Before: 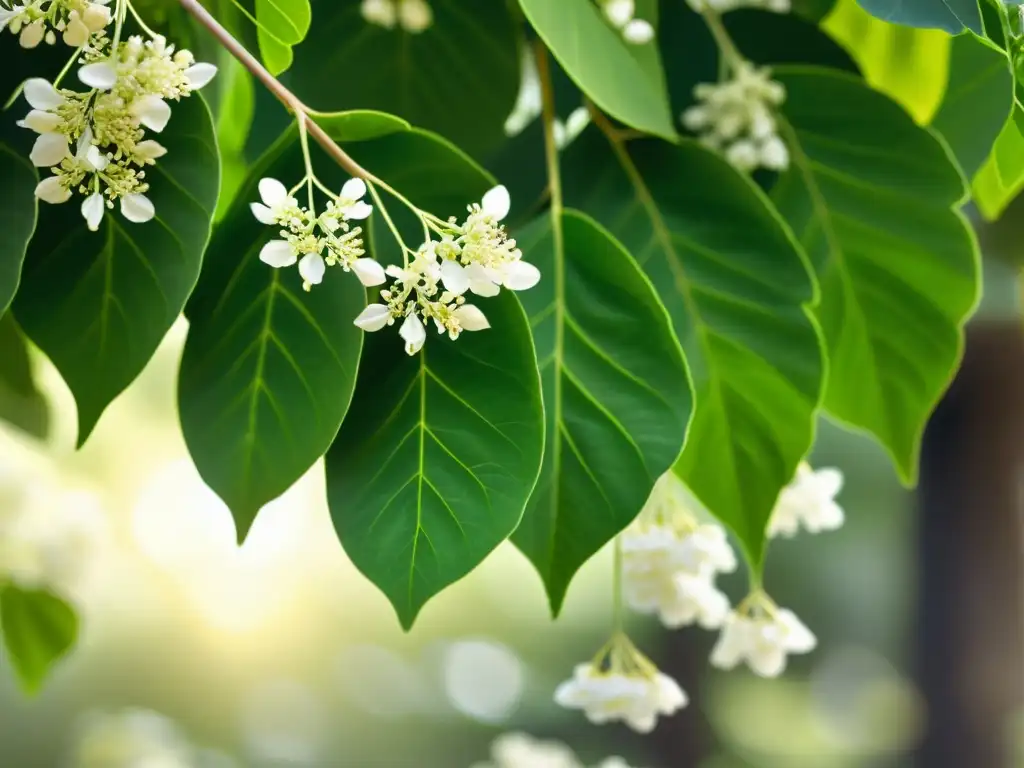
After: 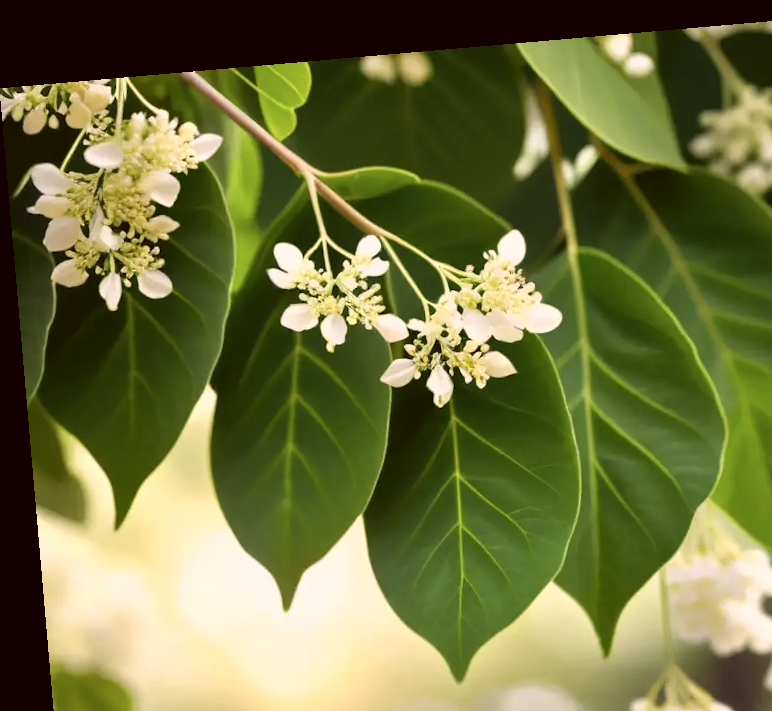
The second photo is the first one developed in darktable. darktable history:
tone equalizer: on, module defaults
rotate and perspective: rotation -4.98°, automatic cropping off
crop: right 28.885%, bottom 16.626%
color correction: highlights a* 10.21, highlights b* 9.79, shadows a* 8.61, shadows b* 7.88, saturation 0.8
